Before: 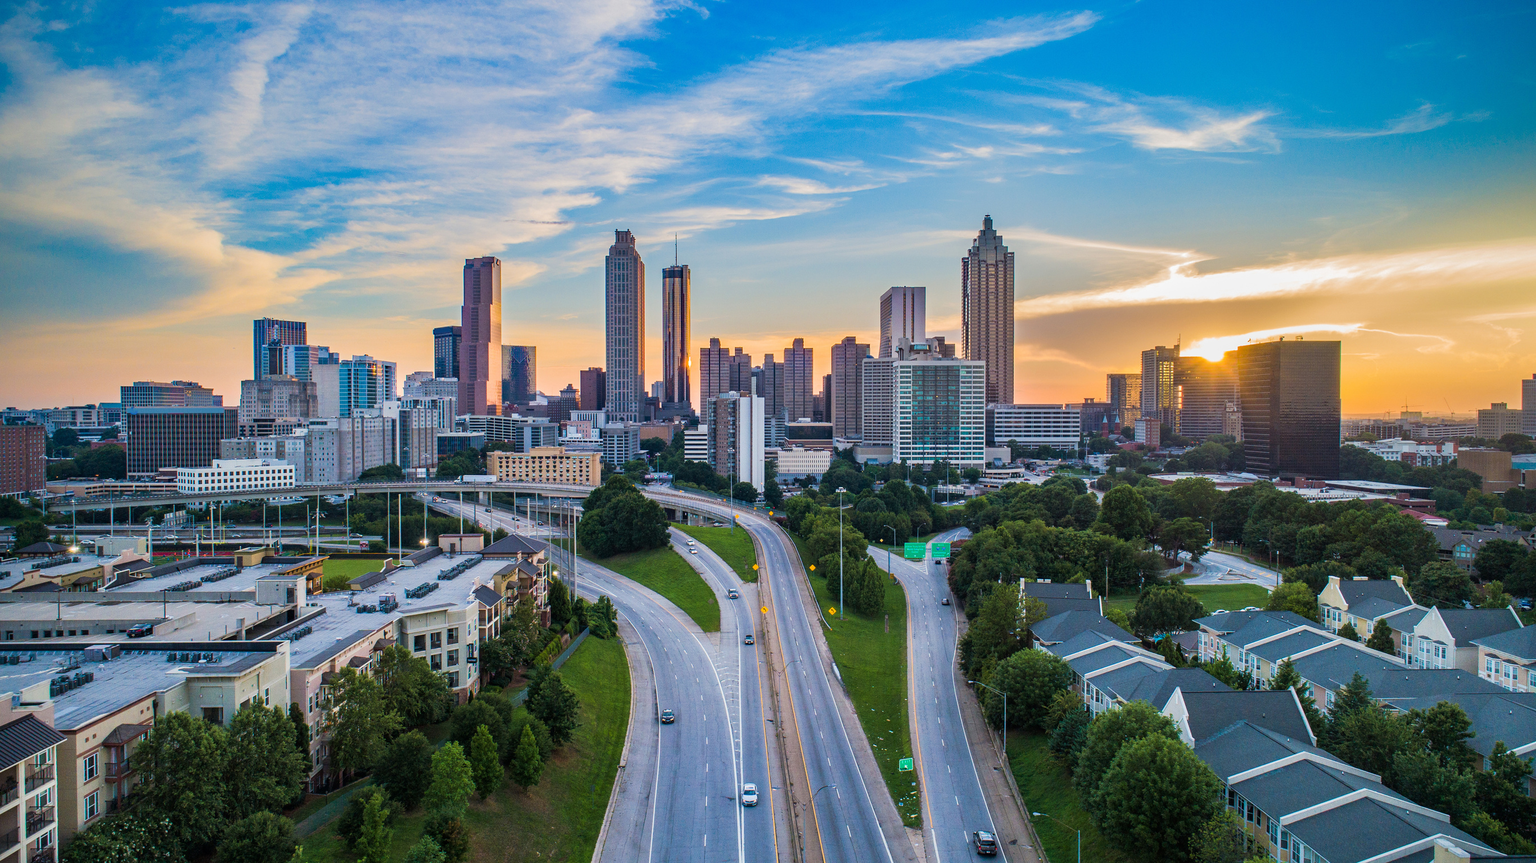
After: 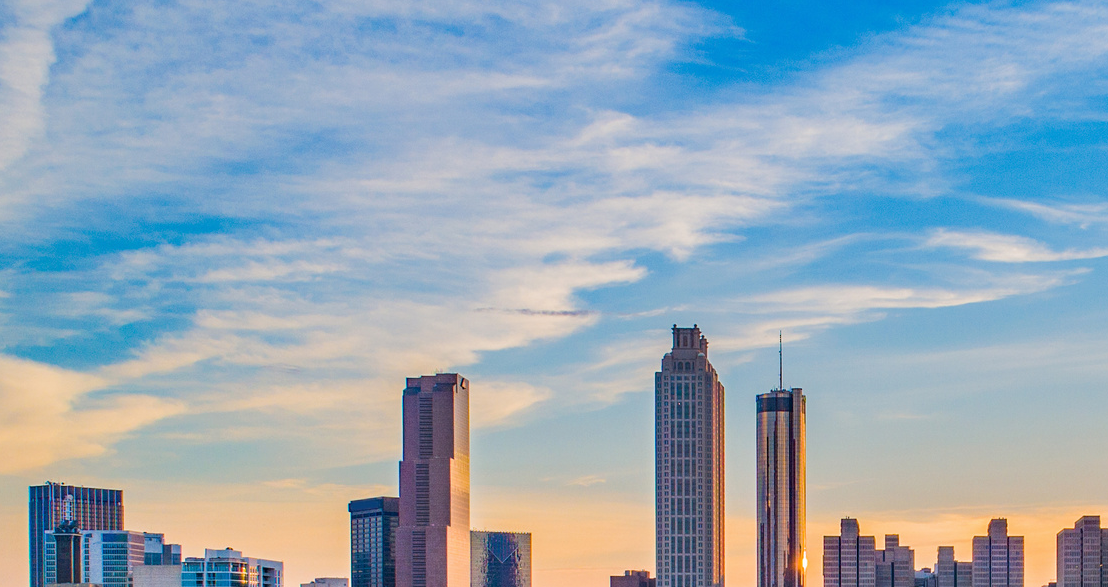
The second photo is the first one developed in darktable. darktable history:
tone equalizer: edges refinement/feathering 500, mask exposure compensation -1.57 EV, preserve details no
crop: left 15.461%, top 5.448%, right 43.949%, bottom 56.293%
